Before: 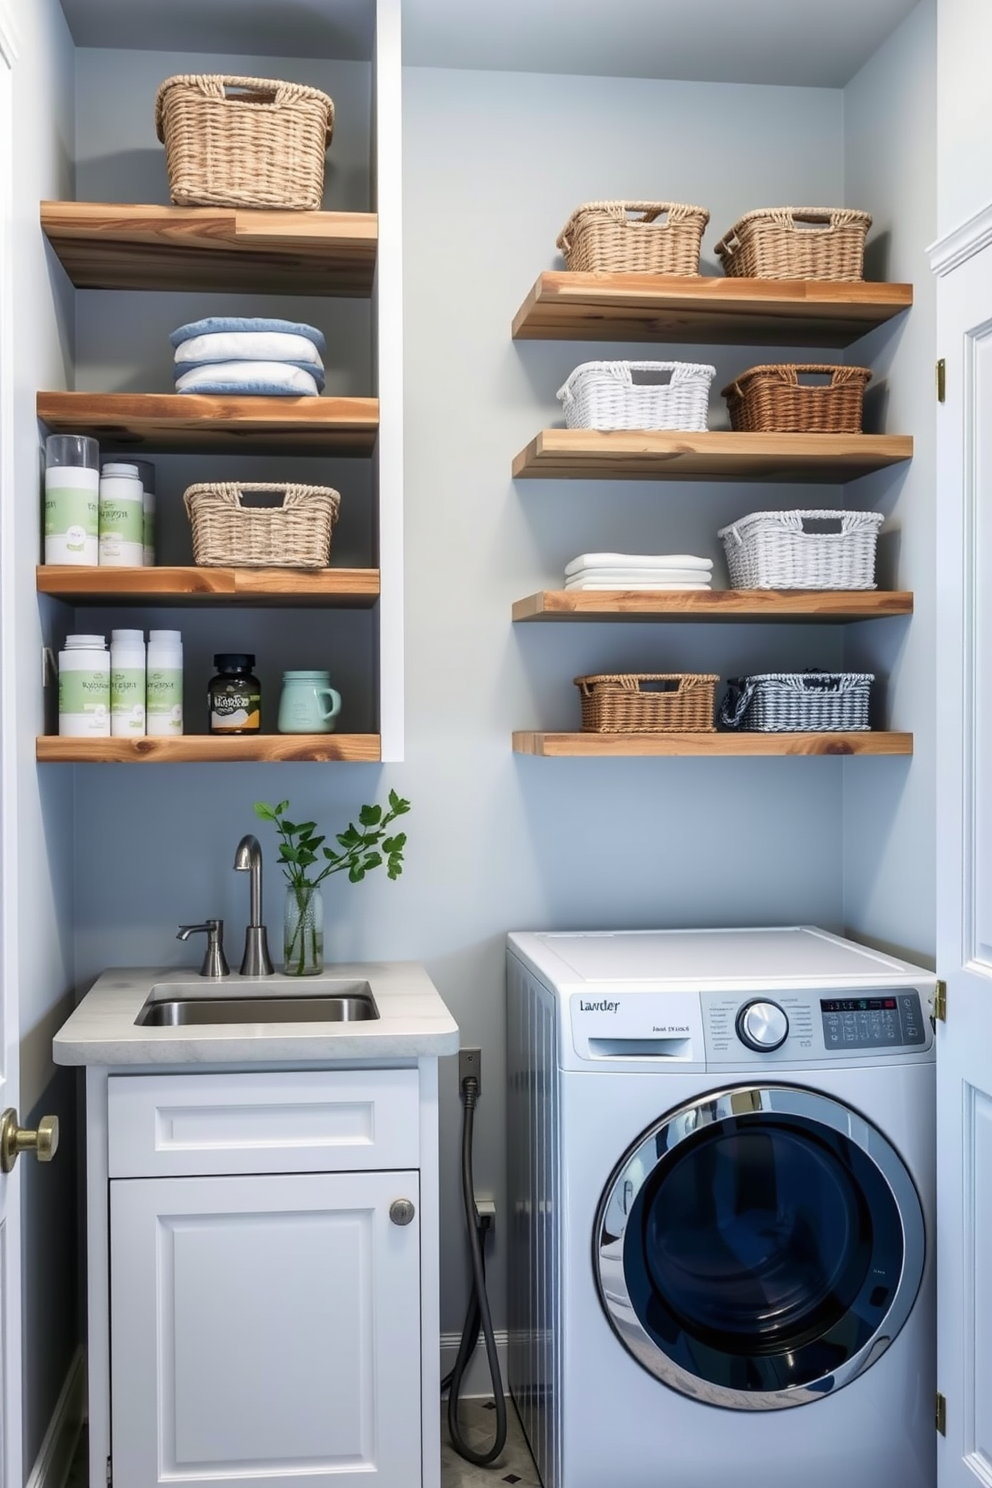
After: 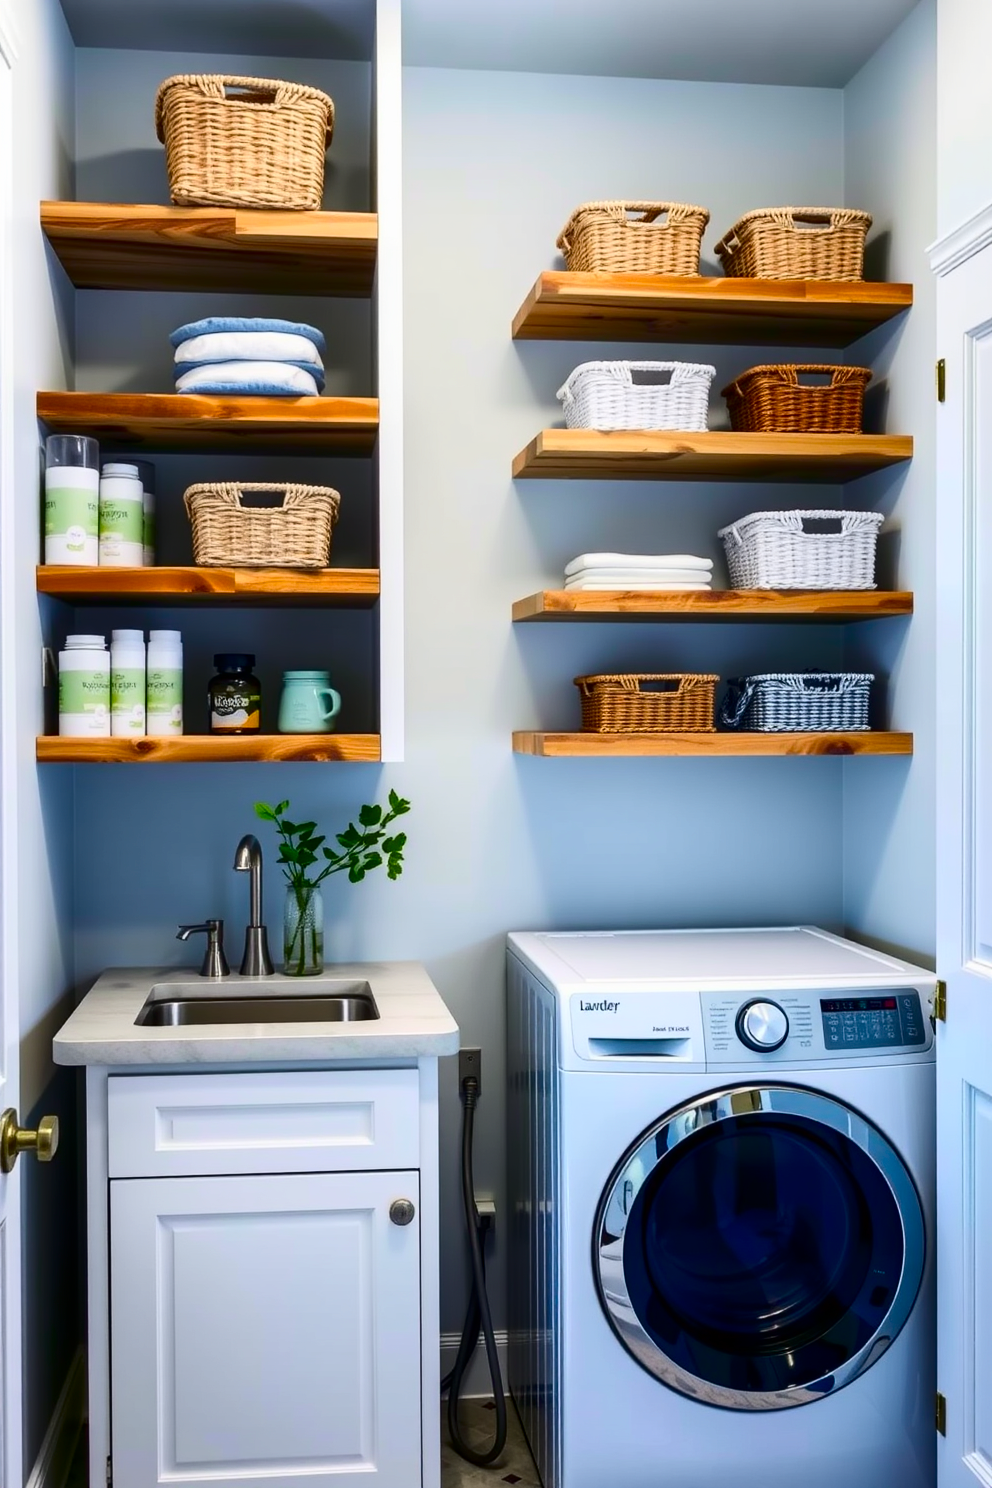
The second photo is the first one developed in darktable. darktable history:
color balance rgb: linear chroma grading › global chroma 15%, perceptual saturation grading › global saturation 30%
contrast brightness saturation: contrast 0.19, brightness -0.11, saturation 0.21
